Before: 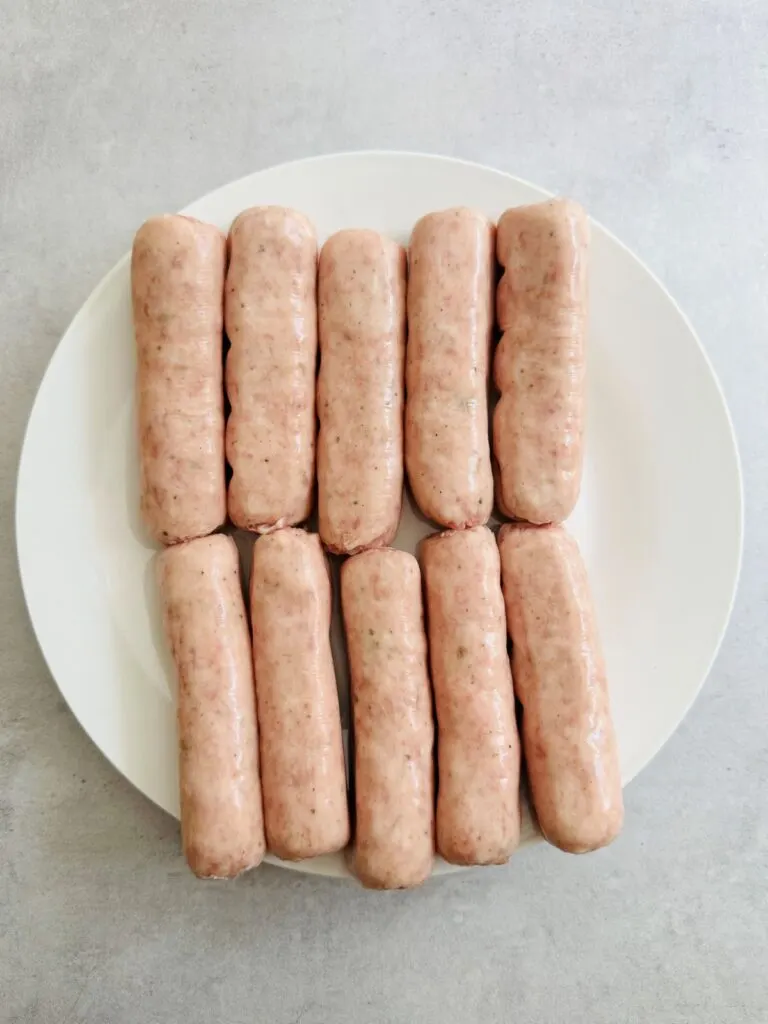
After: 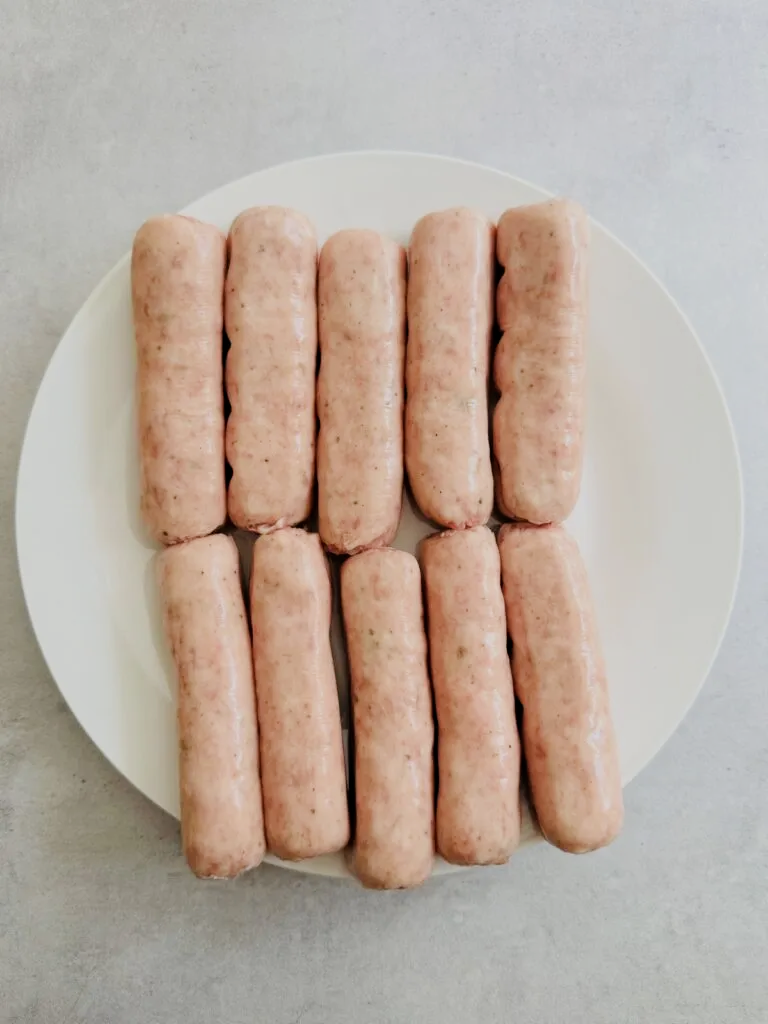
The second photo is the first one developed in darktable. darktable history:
filmic rgb: black relative exposure -8.15 EV, white relative exposure 3.76 EV, hardness 4.46
tone equalizer: on, module defaults
